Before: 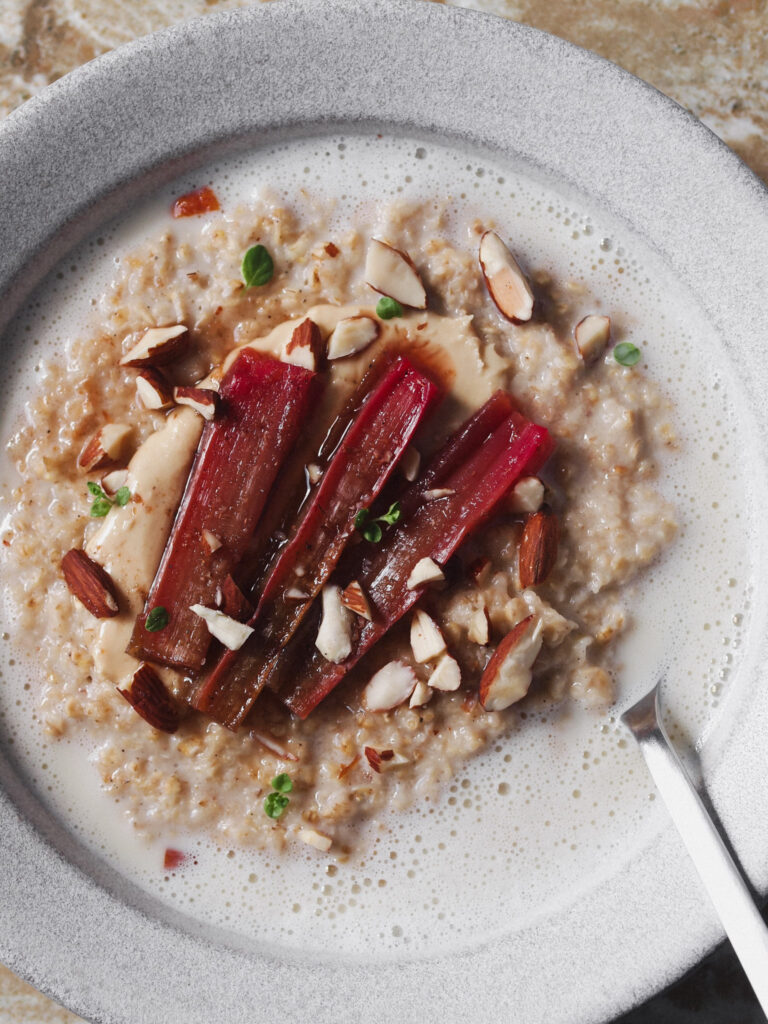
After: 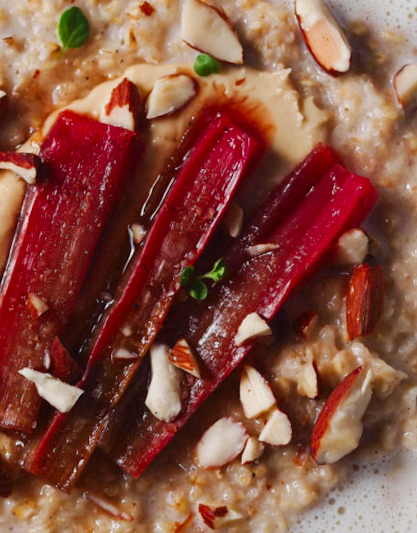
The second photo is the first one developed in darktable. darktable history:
contrast brightness saturation: brightness -0.02, saturation 0.35
crop and rotate: left 22.13%, top 22.054%, right 22.026%, bottom 22.102%
rotate and perspective: rotation -2.12°, lens shift (vertical) 0.009, lens shift (horizontal) -0.008, automatic cropping original format, crop left 0.036, crop right 0.964, crop top 0.05, crop bottom 0.959
